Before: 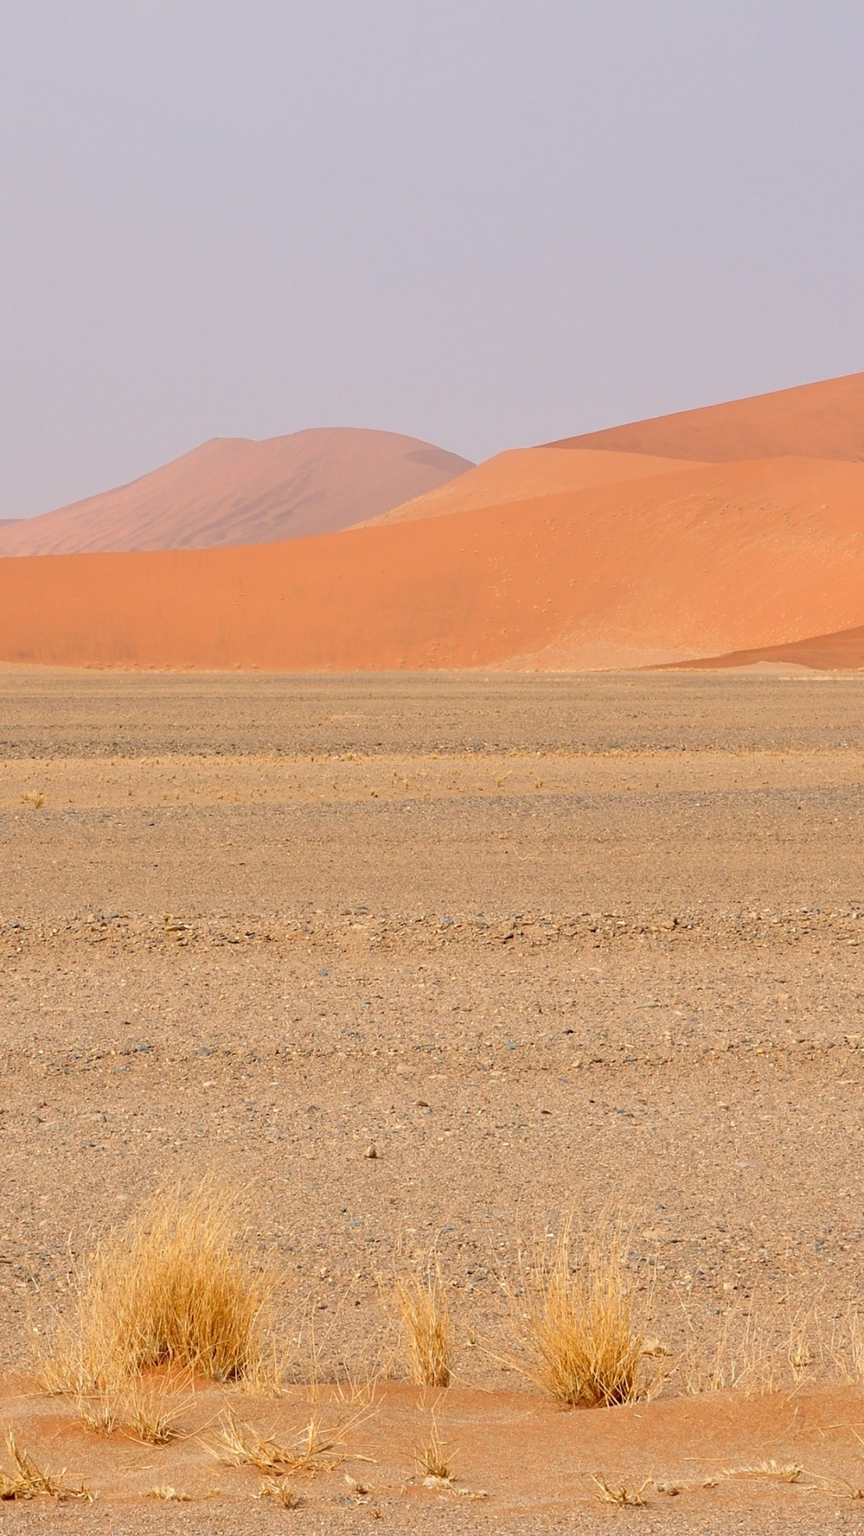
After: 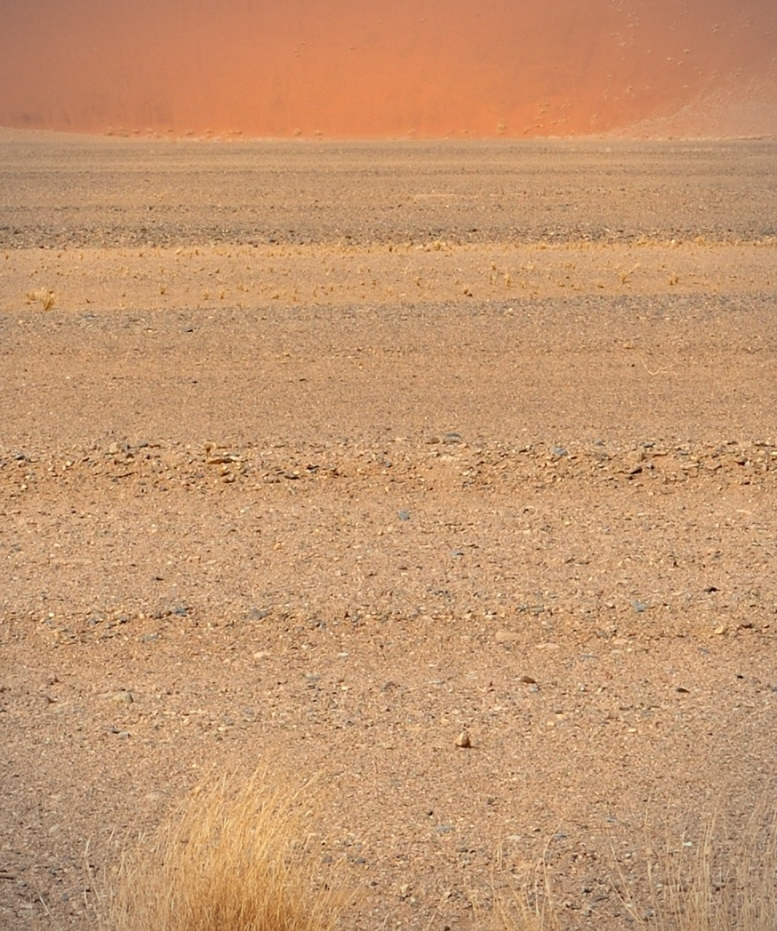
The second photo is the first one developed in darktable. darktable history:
crop: top 36.498%, right 27.964%, bottom 14.995%
vignetting: fall-off radius 60.92%
